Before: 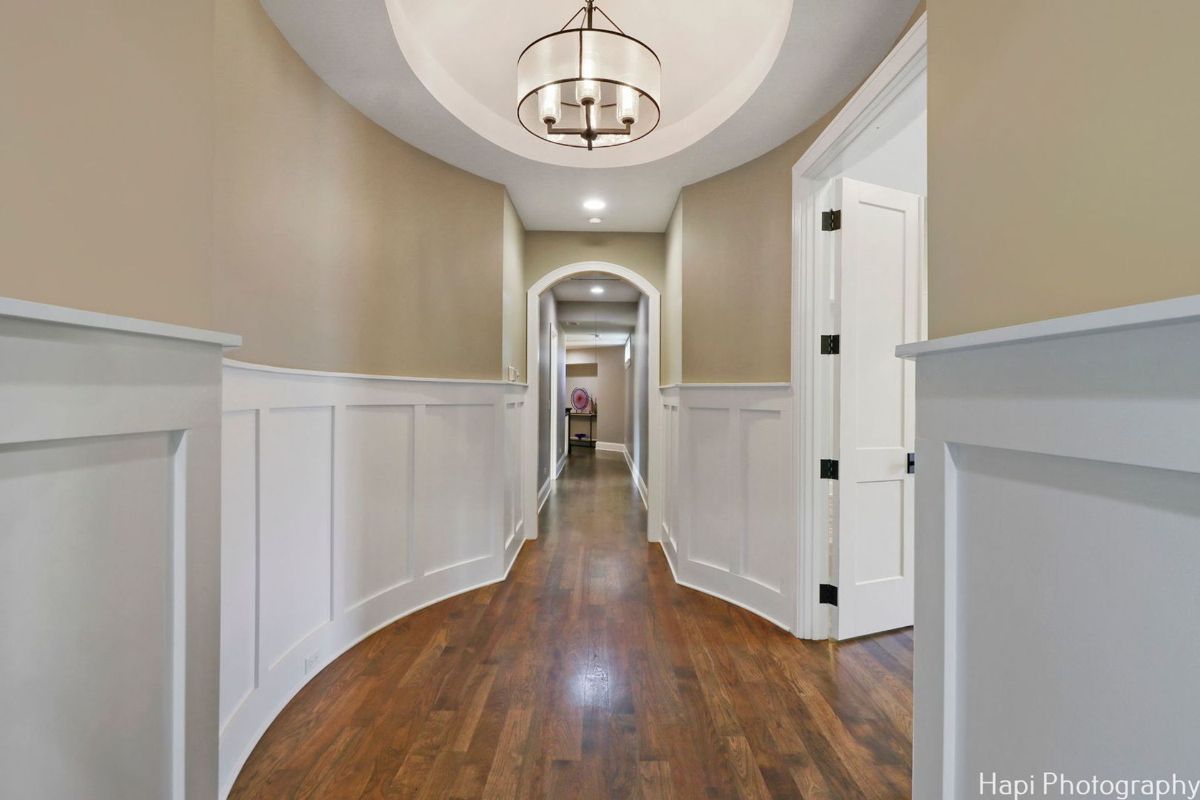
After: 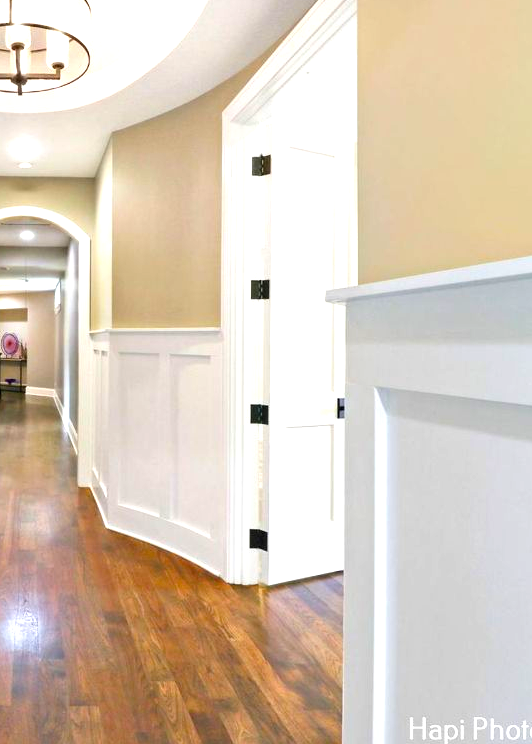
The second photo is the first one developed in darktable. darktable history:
crop: left 47.55%, top 6.928%, right 8.084%
exposure: black level correction 0, exposure 1 EV, compensate highlight preservation false
color balance rgb: perceptual saturation grading › global saturation 25.304%, global vibrance 9.644%
